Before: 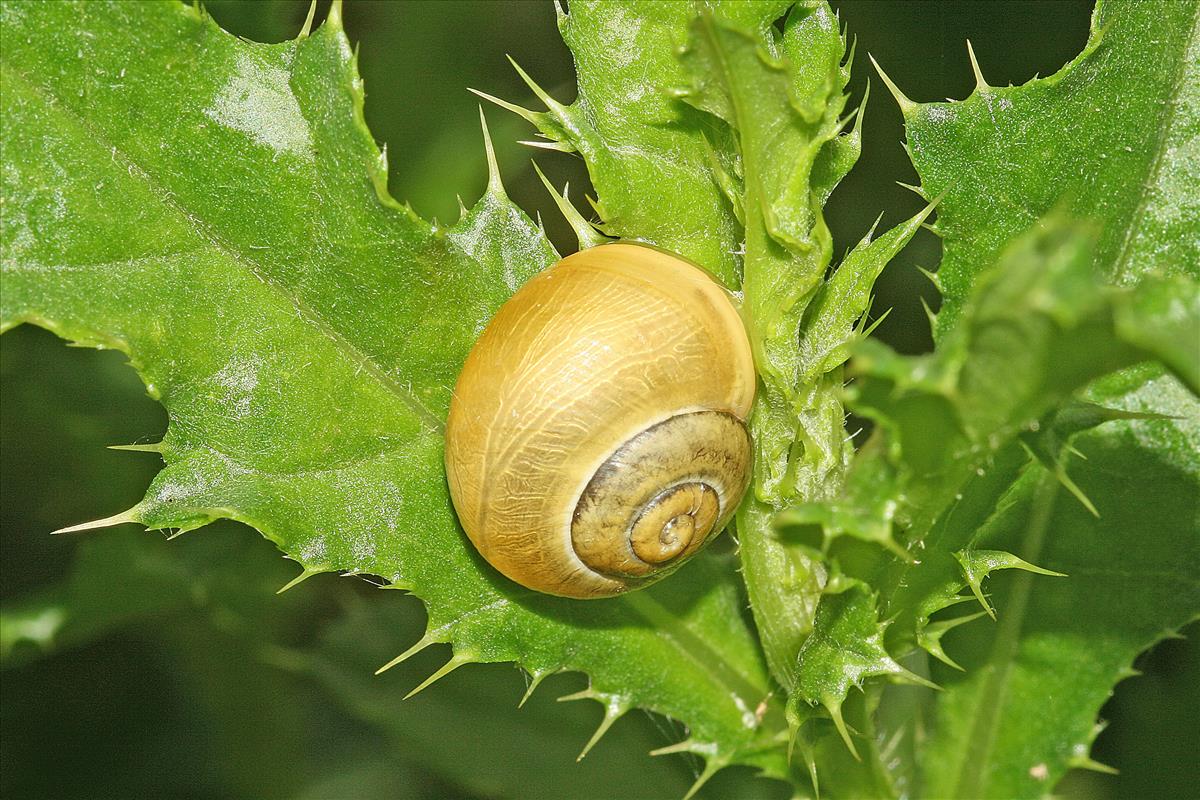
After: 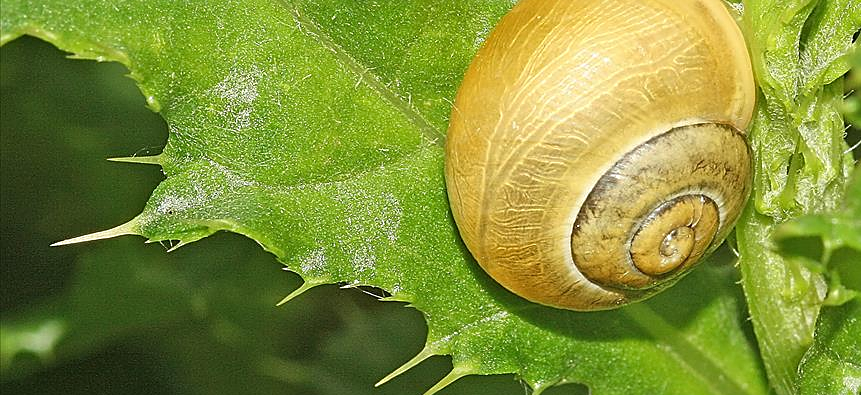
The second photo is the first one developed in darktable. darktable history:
crop: top 36.03%, right 28.224%, bottom 14.591%
sharpen: on, module defaults
